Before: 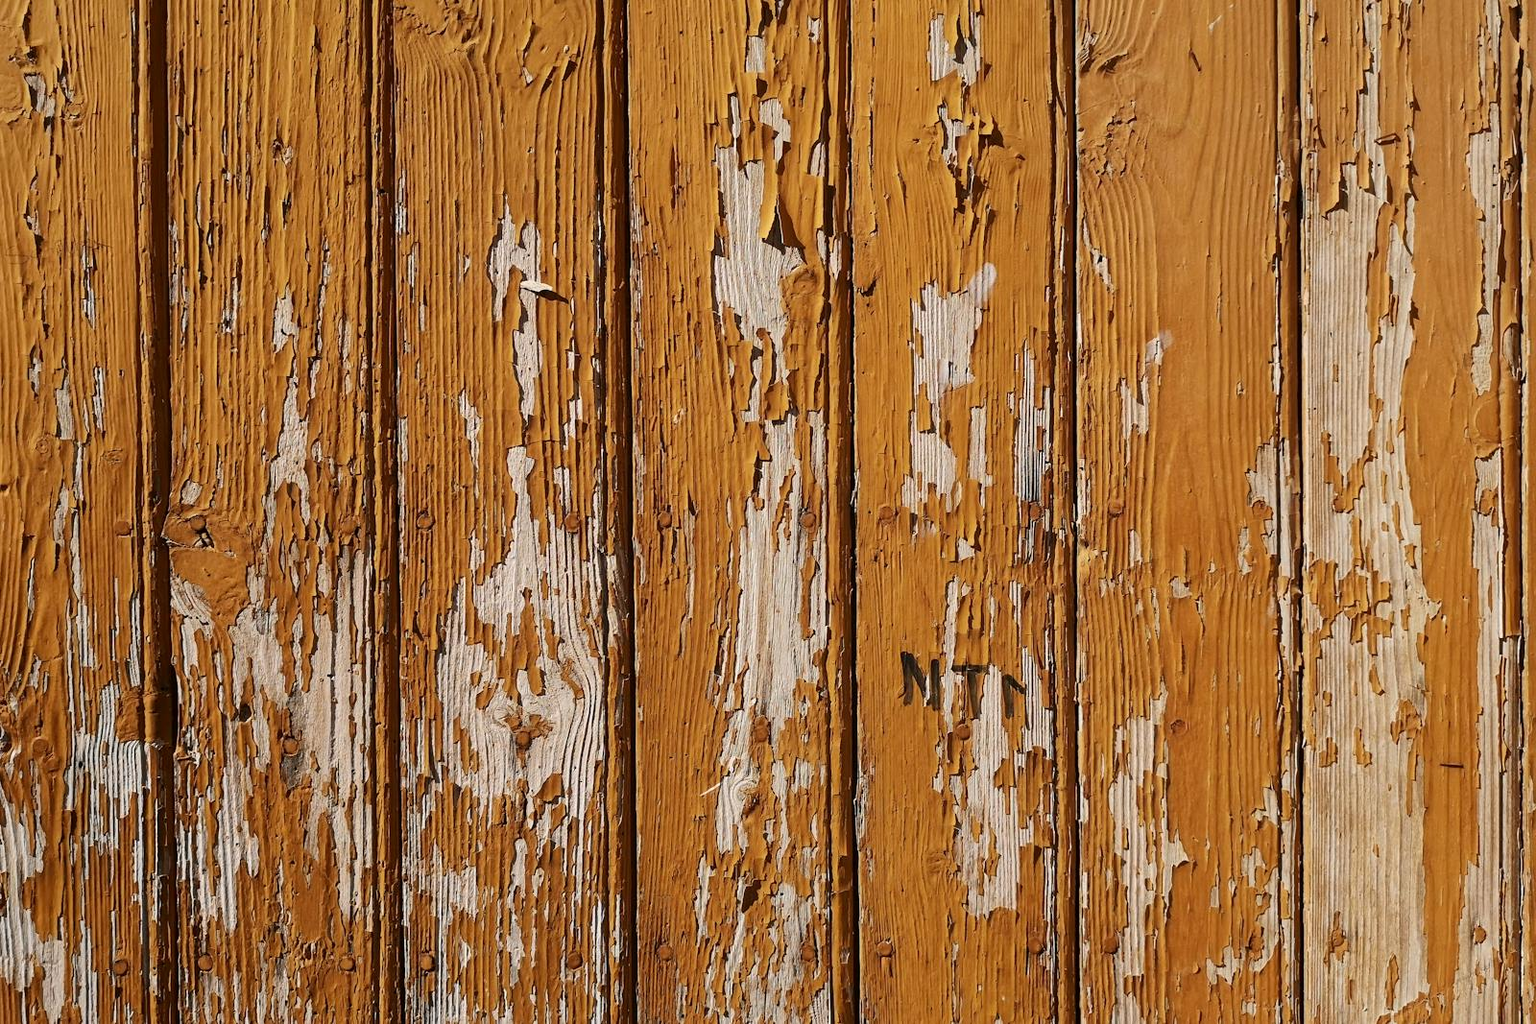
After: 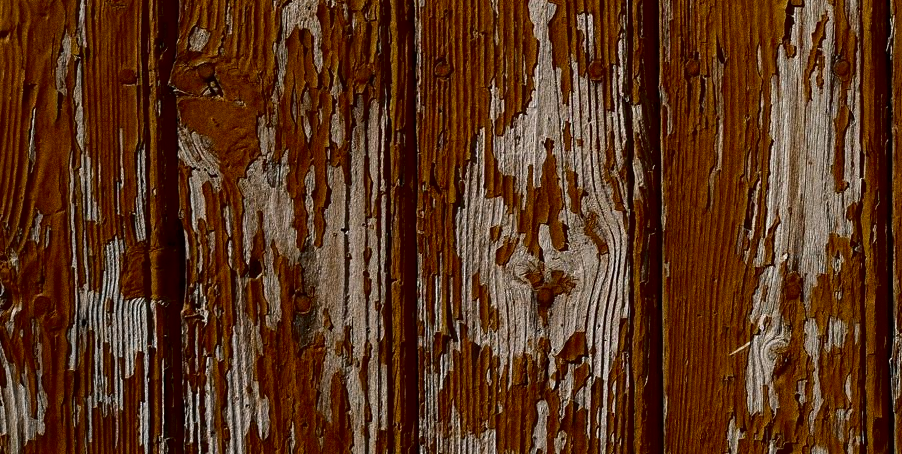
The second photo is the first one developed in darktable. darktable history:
color zones: curves: ch0 [(0, 0.444) (0.143, 0.442) (0.286, 0.441) (0.429, 0.441) (0.571, 0.441) (0.714, 0.441) (0.857, 0.442) (1, 0.444)]
contrast brightness saturation: brightness -0.52
crop: top 44.483%, right 43.593%, bottom 12.892%
grain: coarseness 0.09 ISO, strength 40%
